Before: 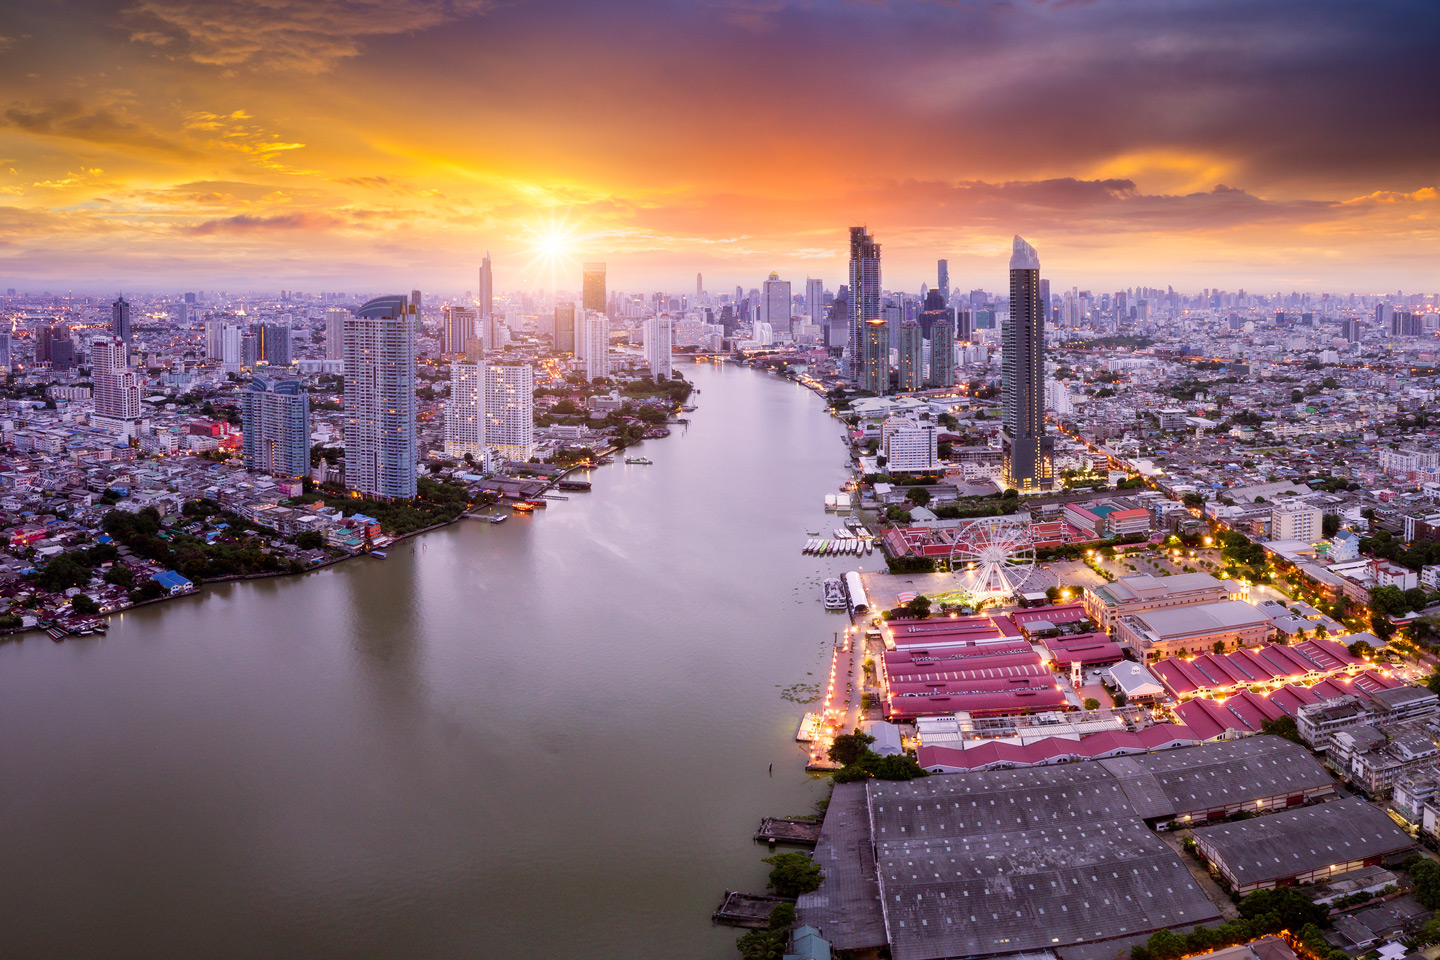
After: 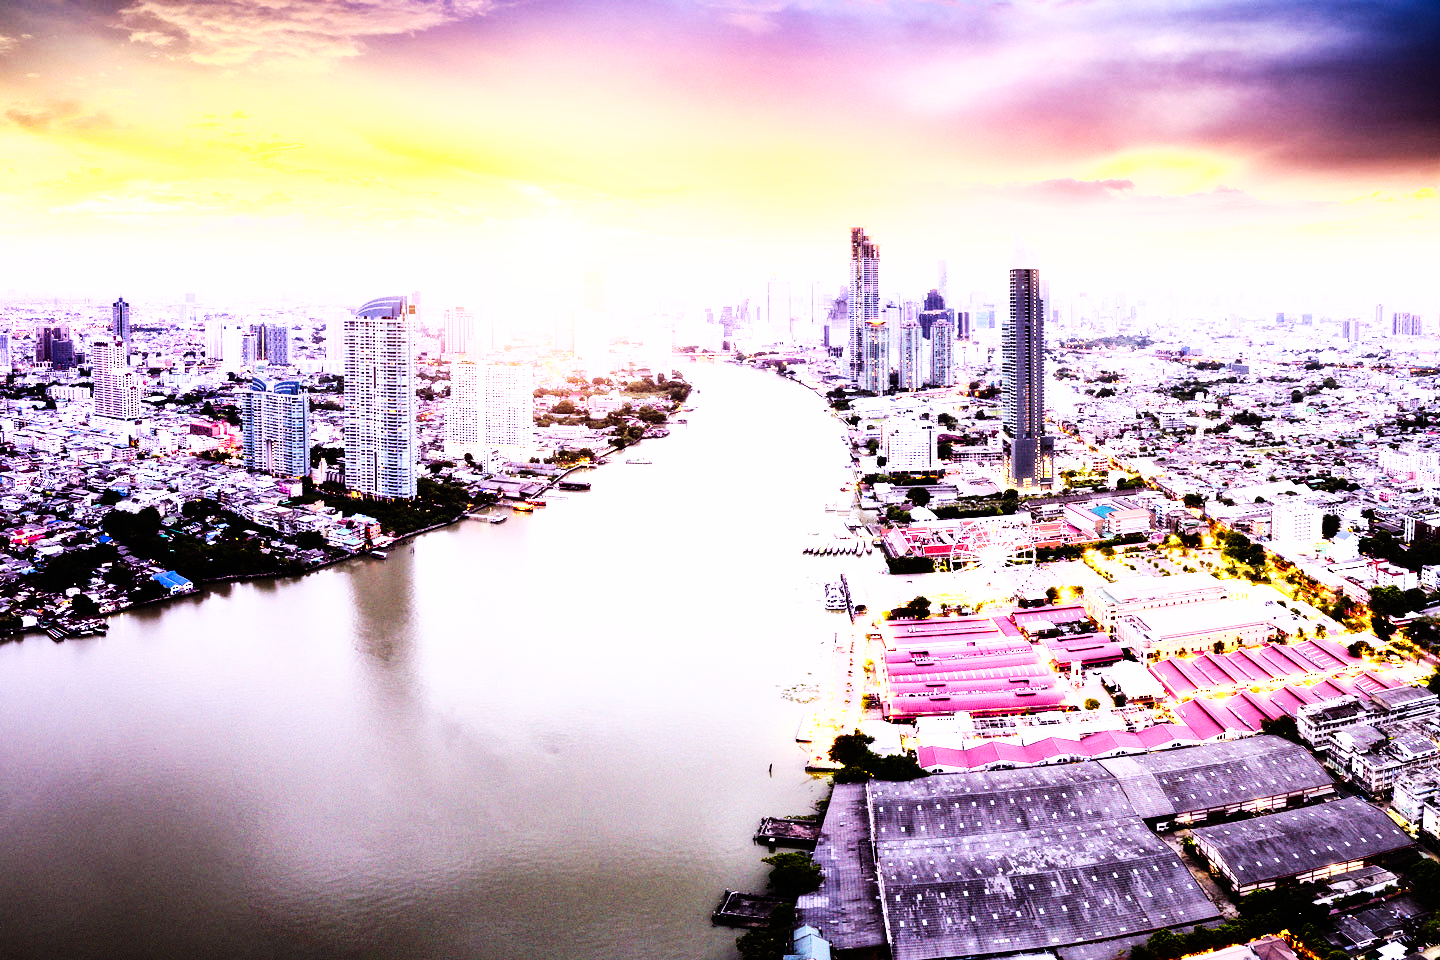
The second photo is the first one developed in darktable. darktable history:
base curve: curves: ch0 [(0, 0) (0.007, 0.004) (0.027, 0.03) (0.046, 0.07) (0.207, 0.54) (0.442, 0.872) (0.673, 0.972) (1, 1)], preserve colors none
rgb curve: curves: ch0 [(0, 0) (0.21, 0.15) (0.24, 0.21) (0.5, 0.75) (0.75, 0.96) (0.89, 0.99) (1, 1)]; ch1 [(0, 0.02) (0.21, 0.13) (0.25, 0.2) (0.5, 0.67) (0.75, 0.9) (0.89, 0.97) (1, 1)]; ch2 [(0, 0.02) (0.21, 0.13) (0.25, 0.2) (0.5, 0.67) (0.75, 0.9) (0.89, 0.97) (1, 1)], compensate middle gray true
tone equalizer: on, module defaults
white balance: red 0.984, blue 1.059
contrast brightness saturation: contrast 0.07
